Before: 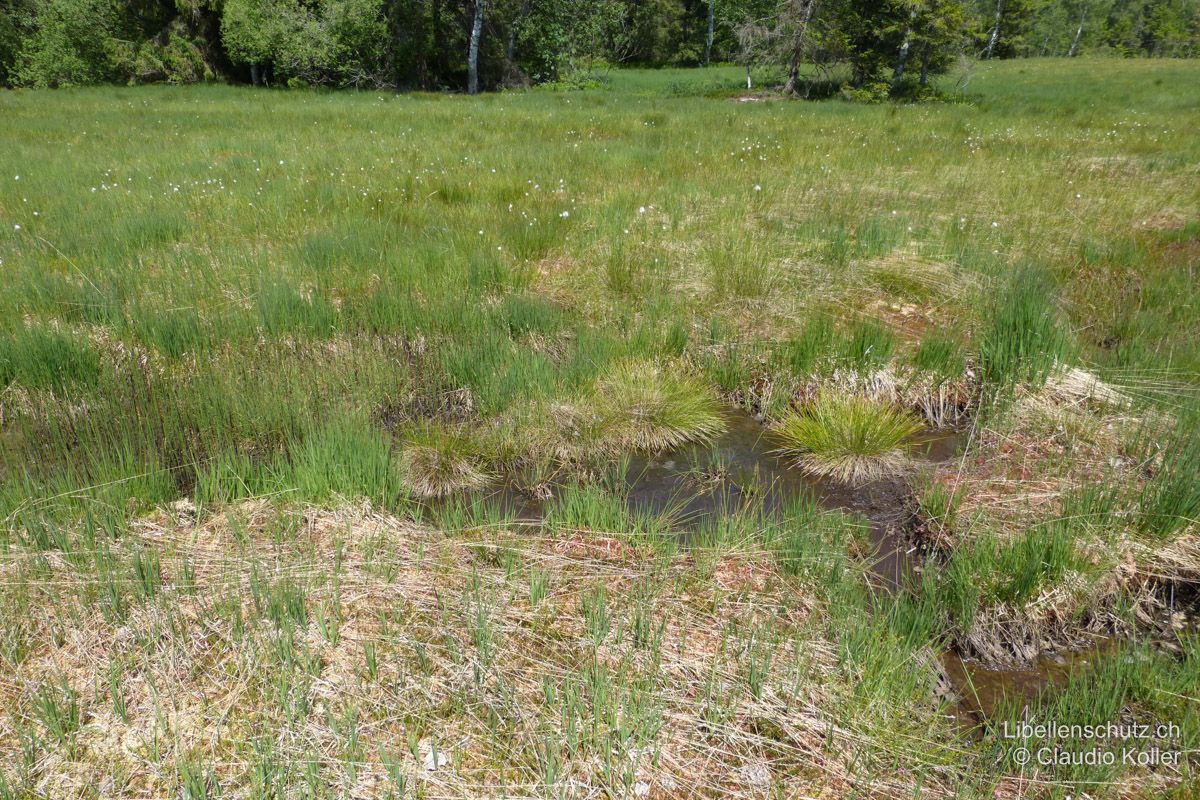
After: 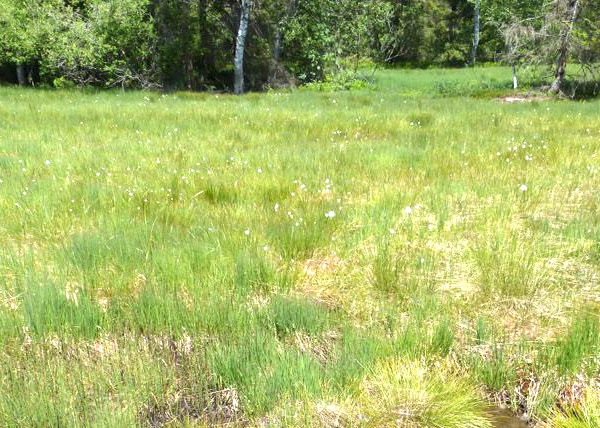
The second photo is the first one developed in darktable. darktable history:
crop: left 19.556%, right 30.401%, bottom 46.458%
exposure: exposure 1.25 EV, compensate exposure bias true, compensate highlight preservation false
